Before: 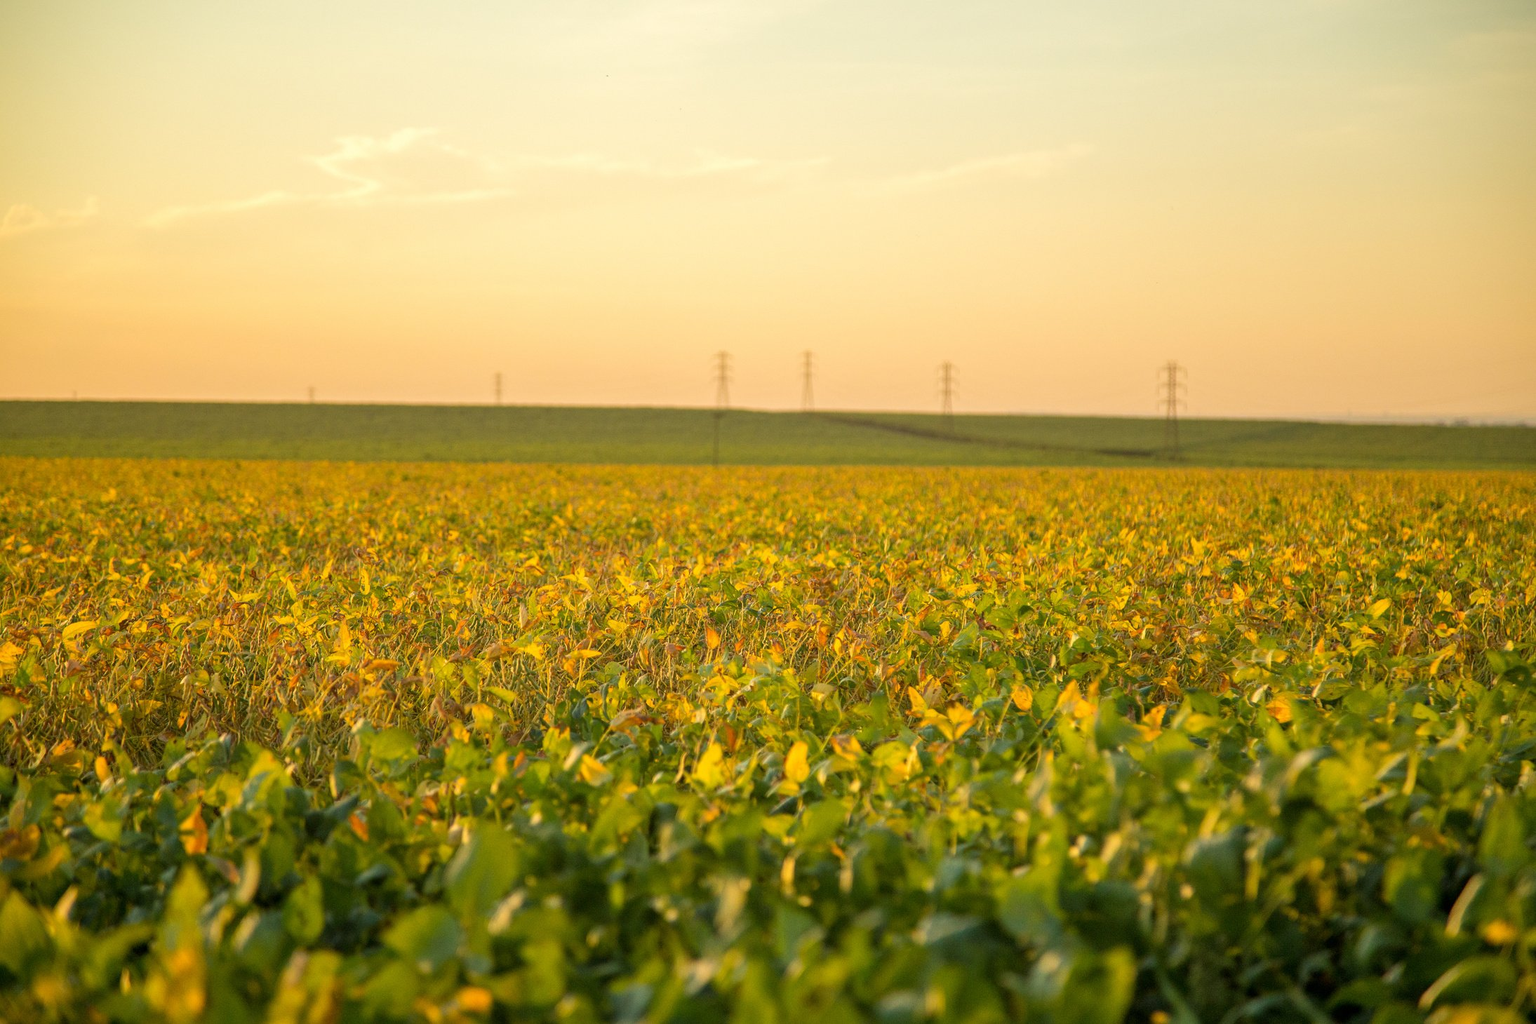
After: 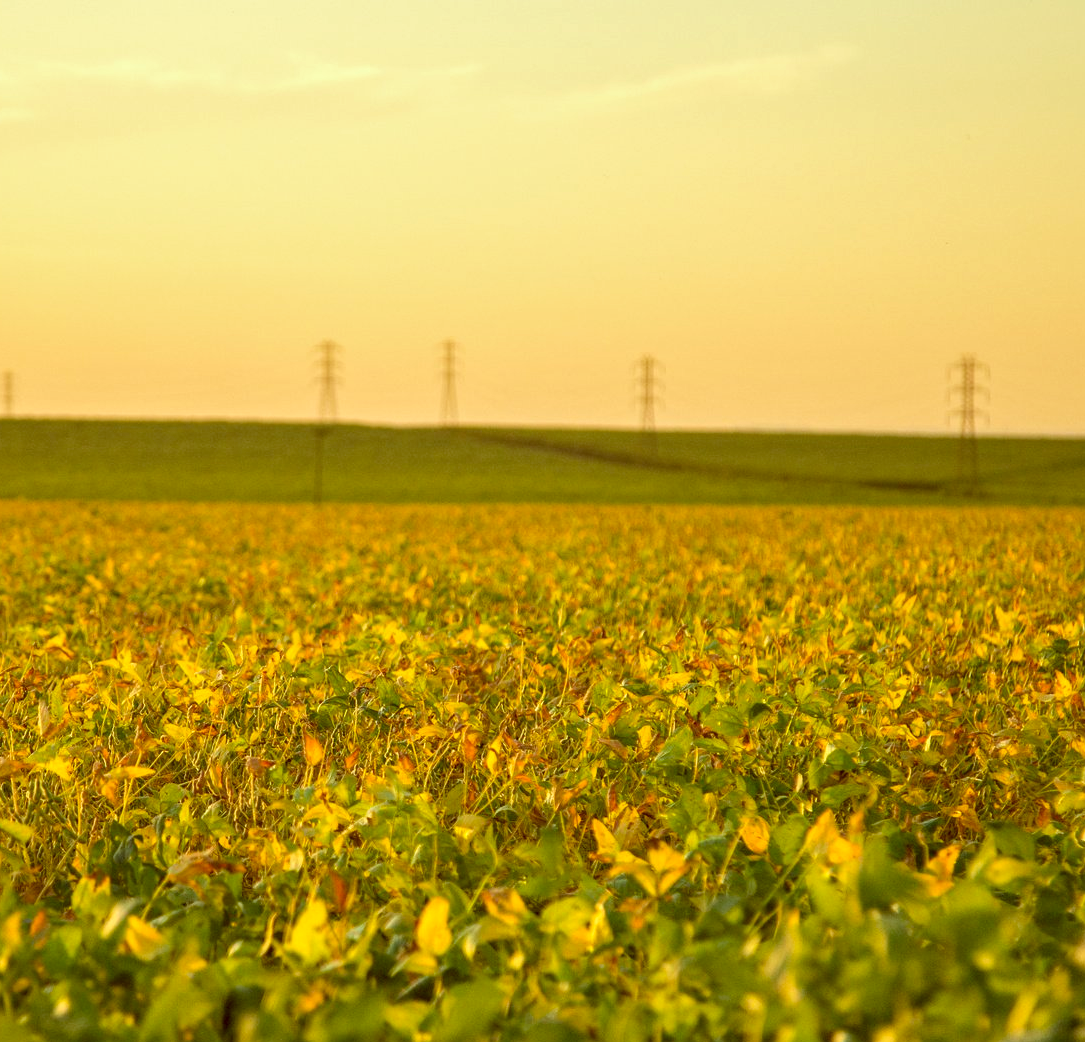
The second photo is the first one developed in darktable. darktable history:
tone equalizer: on, module defaults
contrast equalizer: octaves 7, y [[0.6 ×6], [0.55 ×6], [0 ×6], [0 ×6], [0 ×6]], mix 0.35
crop: left 32.075%, top 10.976%, right 18.355%, bottom 17.596%
color correction: highlights a* -5.94, highlights b* 9.48, shadows a* 10.12, shadows b* 23.94
